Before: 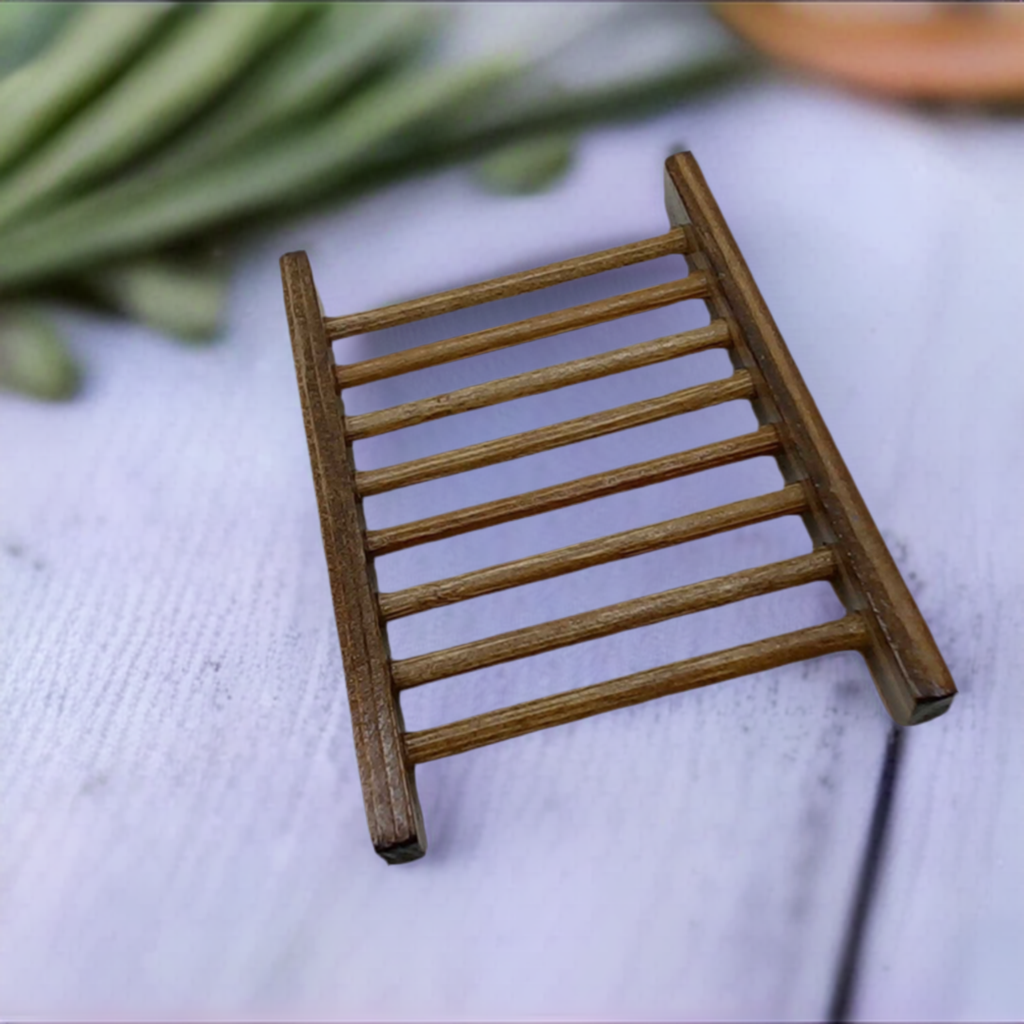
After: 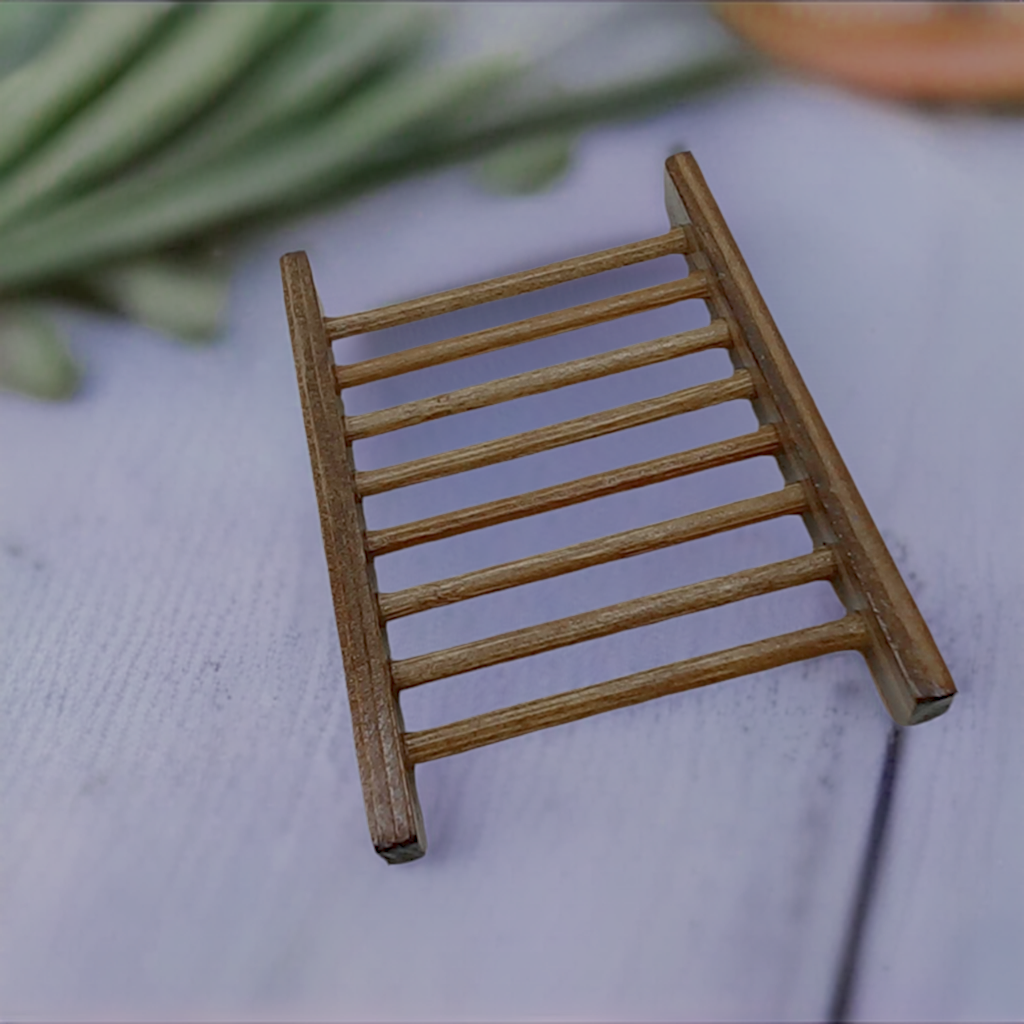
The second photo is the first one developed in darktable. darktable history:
sharpen: on, module defaults
color zones: curves: ch0 [(0, 0.5) (0.125, 0.4) (0.25, 0.5) (0.375, 0.4) (0.5, 0.4) (0.625, 0.35) (0.75, 0.35) (0.875, 0.5)]; ch1 [(0, 0.35) (0.125, 0.45) (0.25, 0.35) (0.375, 0.35) (0.5, 0.35) (0.625, 0.35) (0.75, 0.45) (0.875, 0.35)]; ch2 [(0, 0.6) (0.125, 0.5) (0.25, 0.5) (0.375, 0.6) (0.5, 0.6) (0.625, 0.5) (0.75, 0.5) (0.875, 0.5)]
color balance rgb: contrast -30%
